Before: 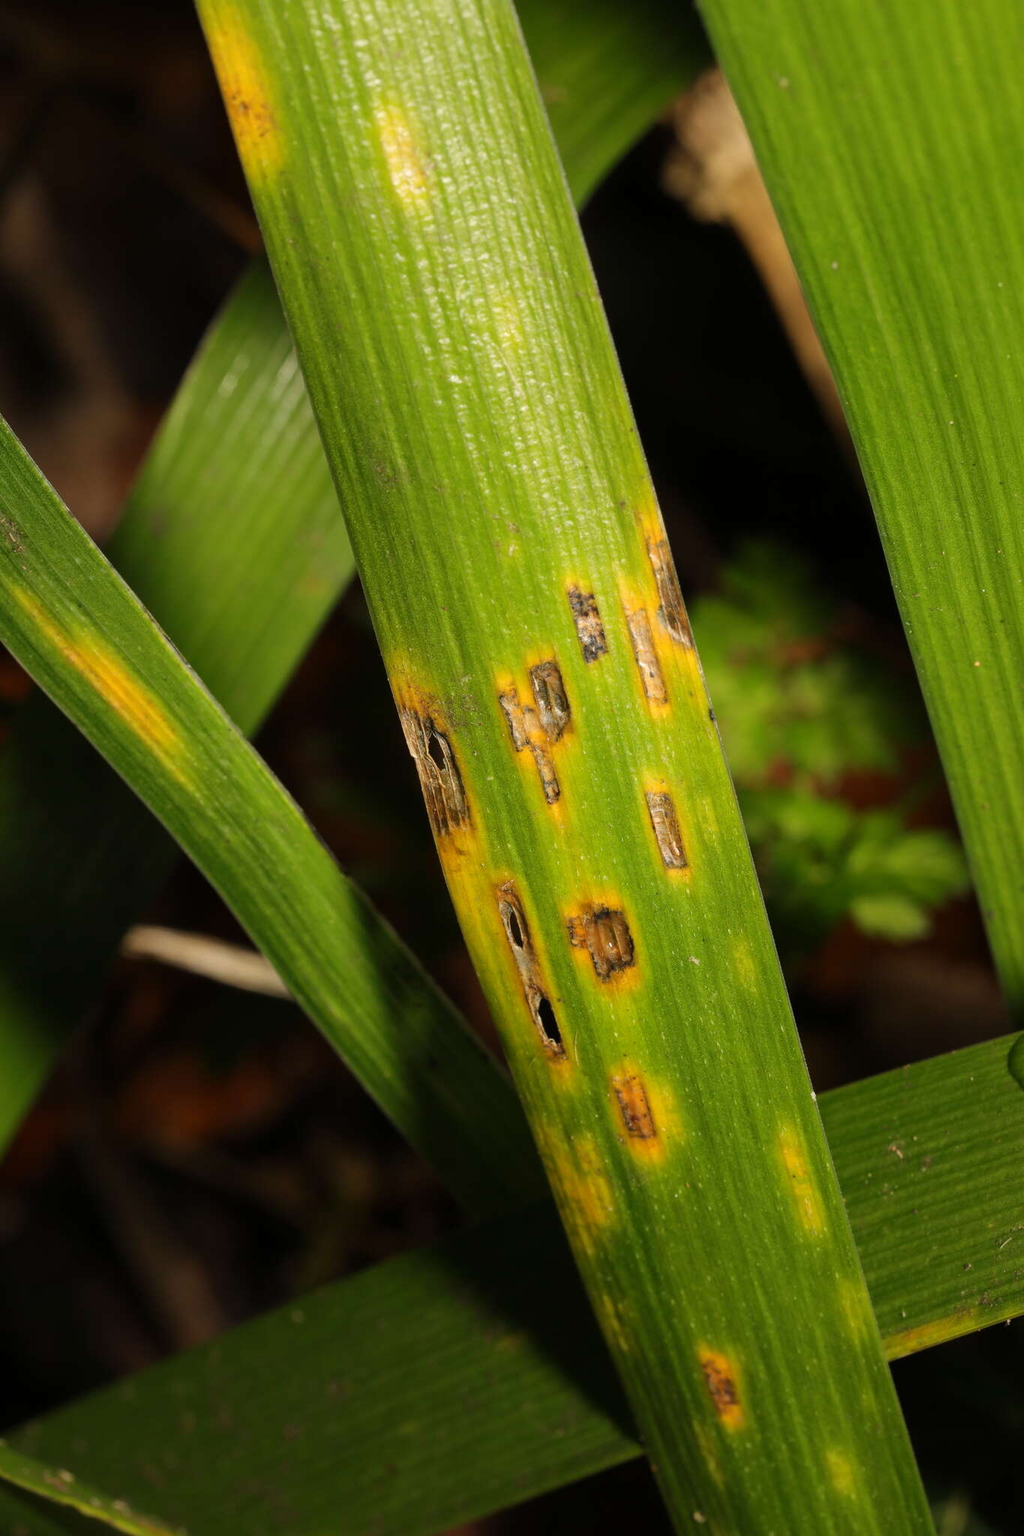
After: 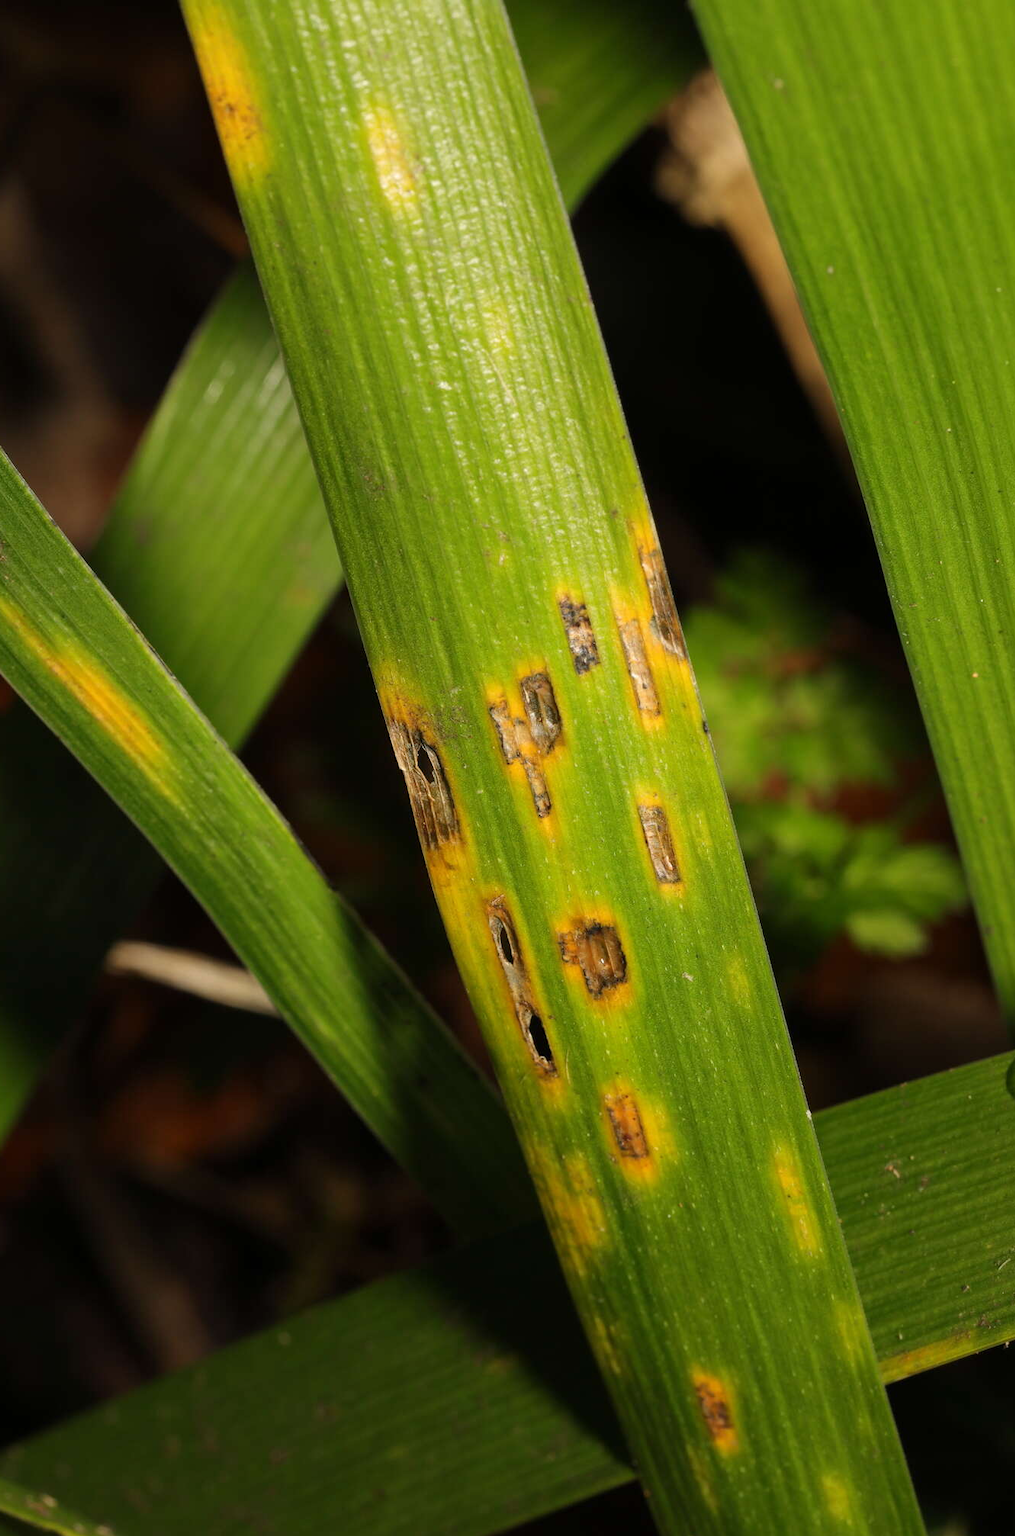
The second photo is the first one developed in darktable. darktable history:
exposure: exposure -0.01 EV, compensate highlight preservation false
crop and rotate: left 1.774%, right 0.678%, bottom 1.626%
